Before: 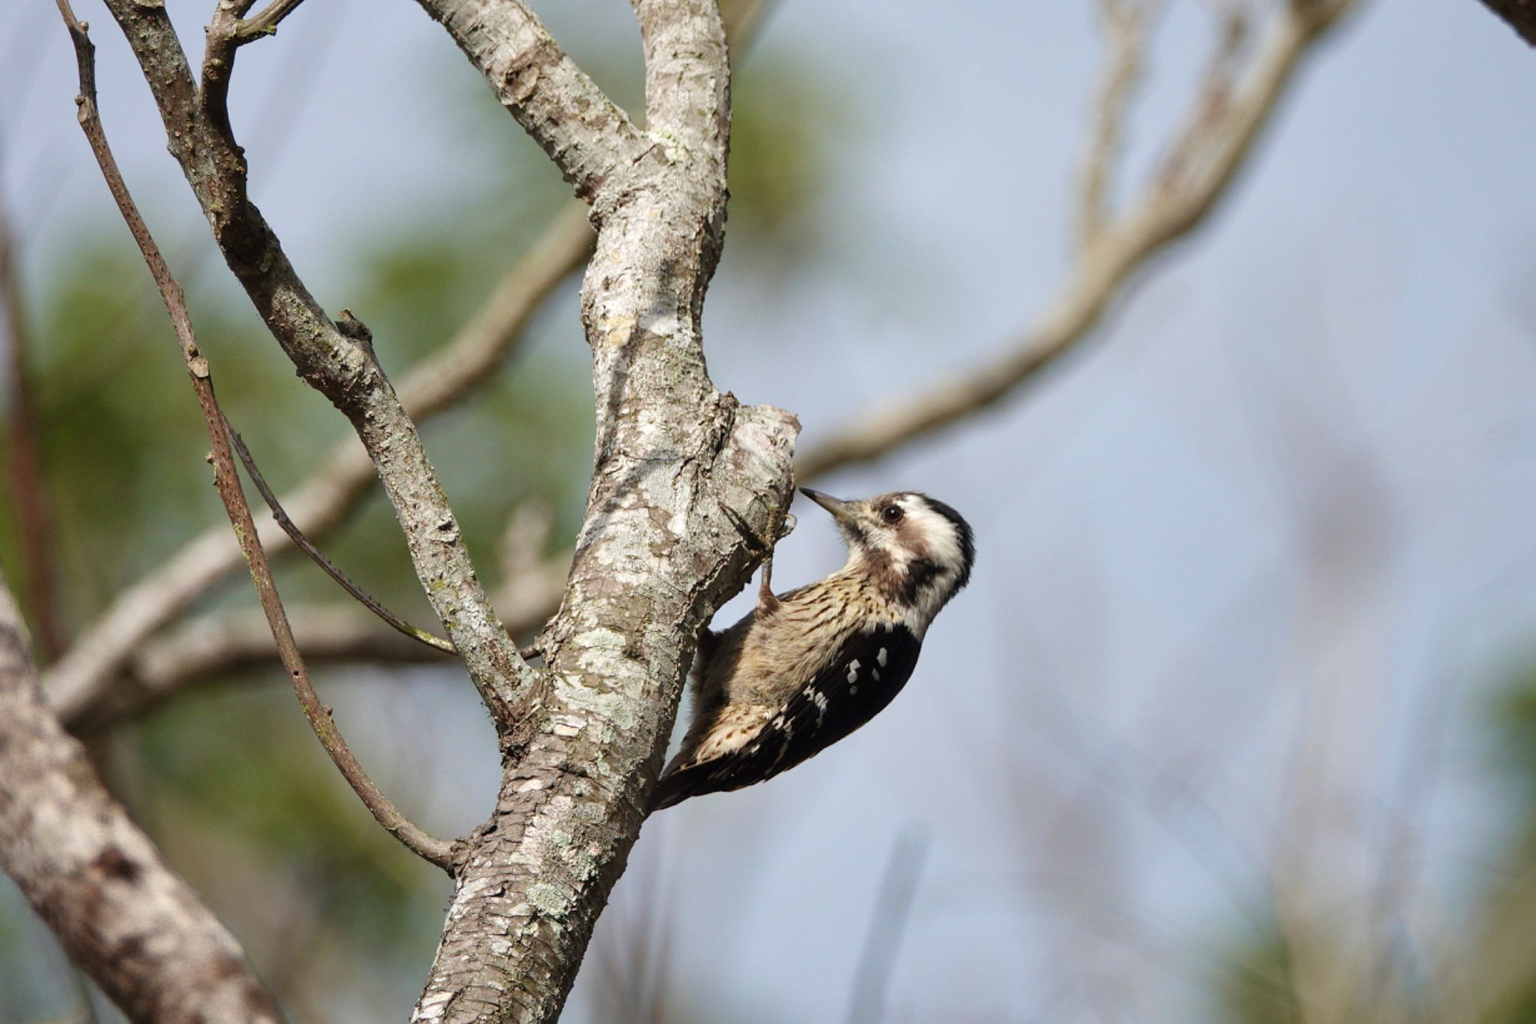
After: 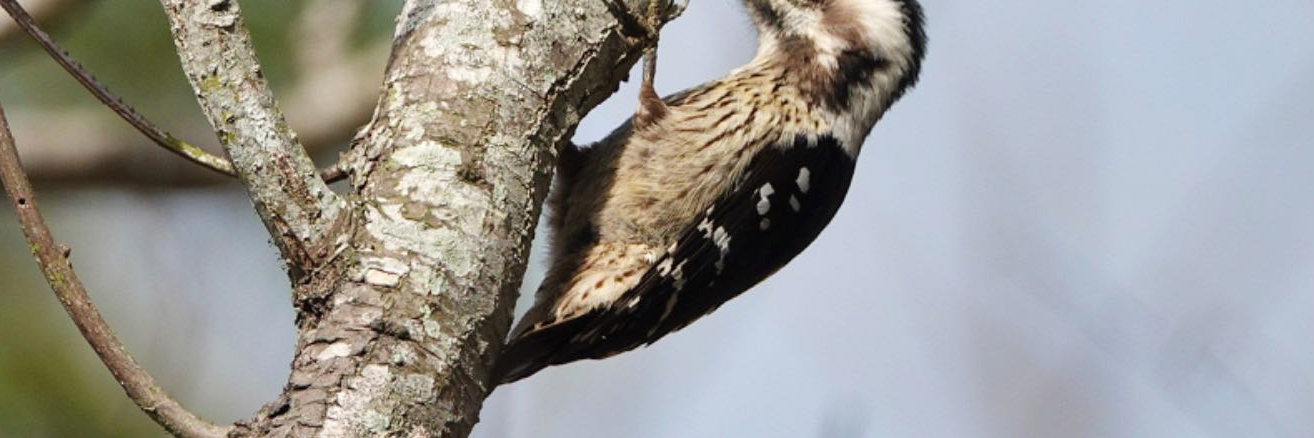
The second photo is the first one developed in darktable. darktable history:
crop: left 18.214%, top 51.02%, right 17.62%, bottom 16.891%
base curve: curves: ch0 [(0, 0) (0.472, 0.508) (1, 1)], preserve colors none
